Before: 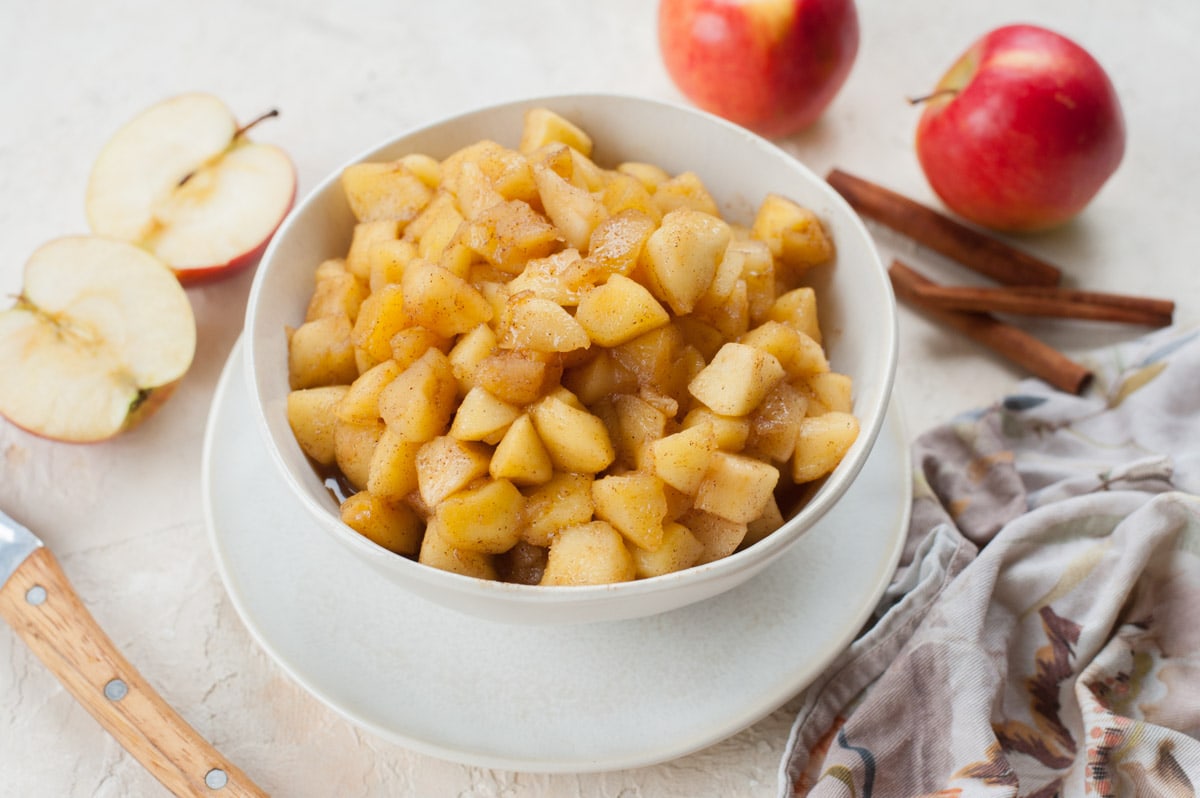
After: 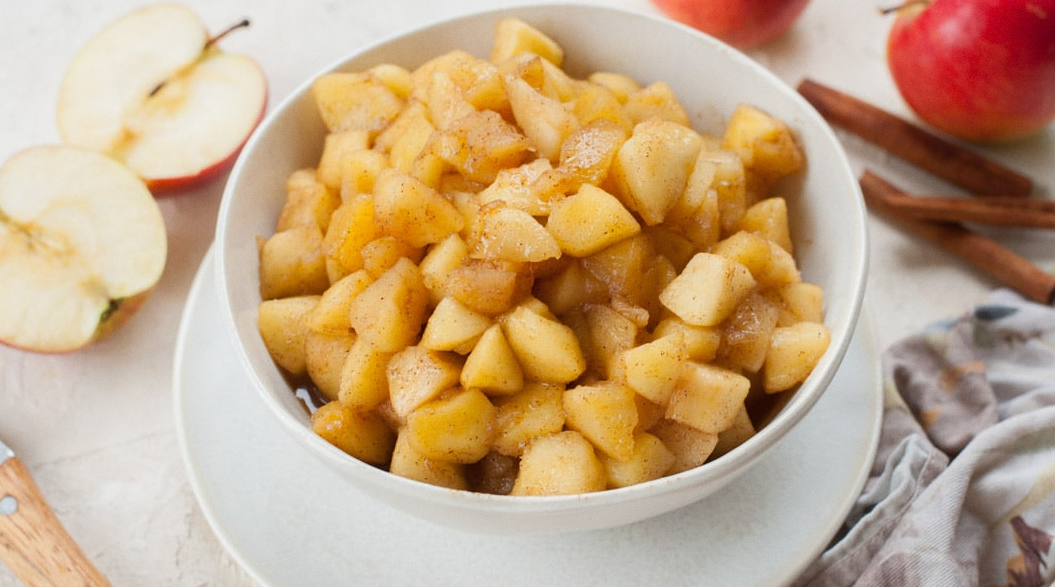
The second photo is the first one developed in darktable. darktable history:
crop and rotate: left 2.425%, top 11.305%, right 9.6%, bottom 15.08%
grain: coarseness 0.09 ISO, strength 10%
